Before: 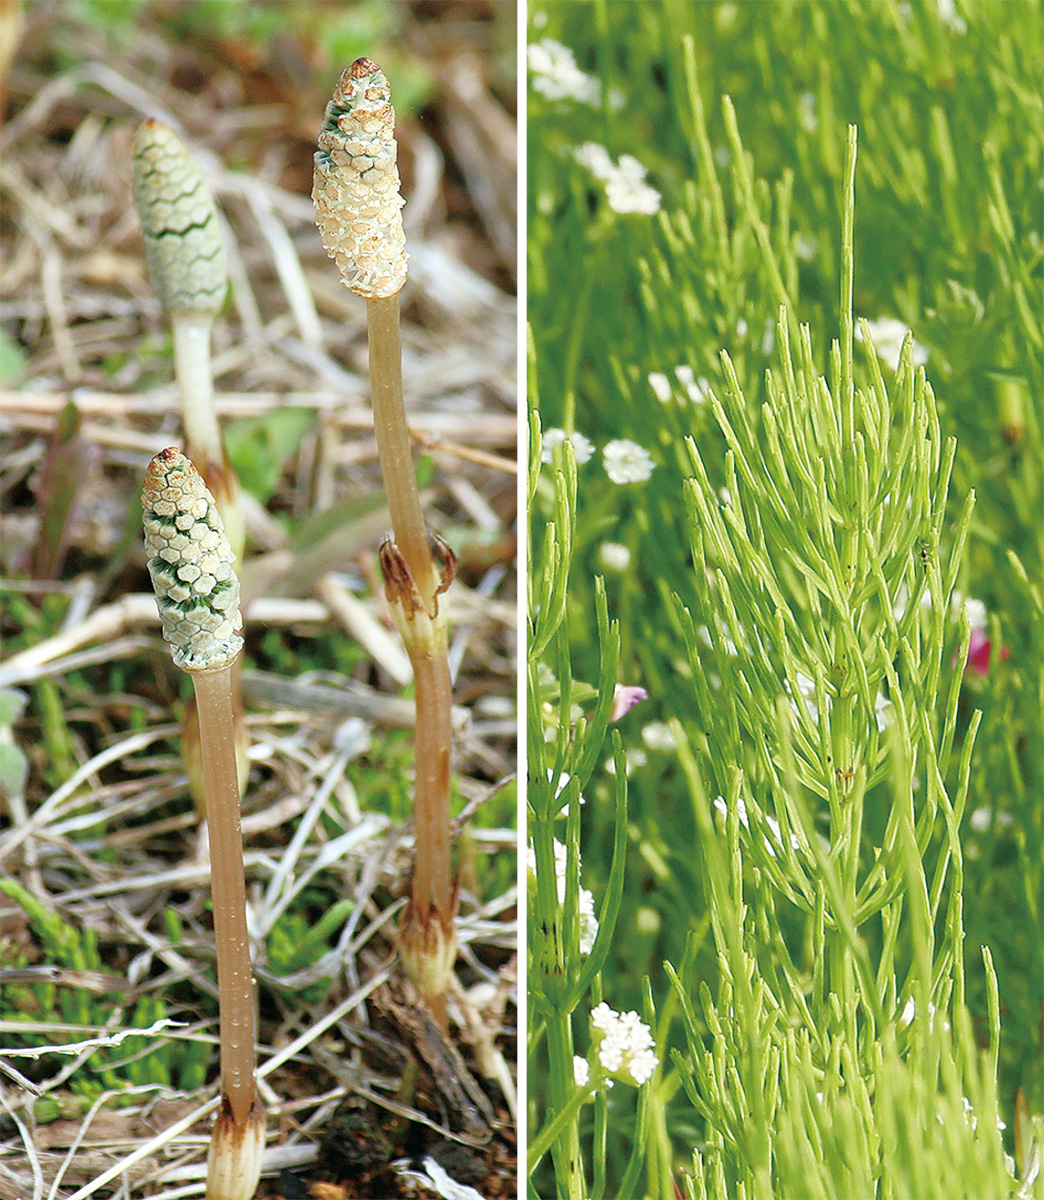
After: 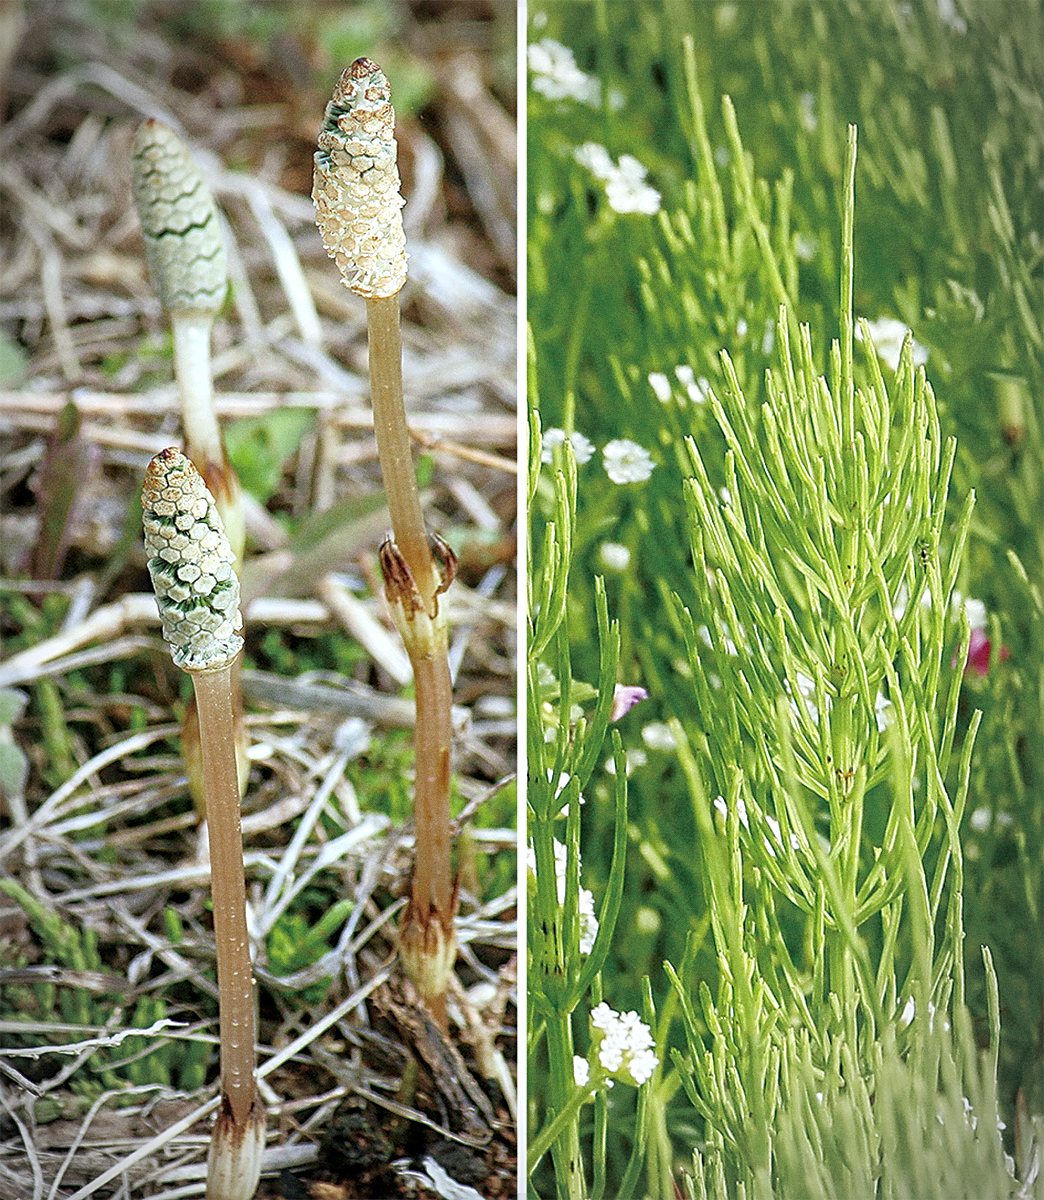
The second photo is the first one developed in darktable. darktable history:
white balance: red 0.974, blue 1.044
vignetting: automatic ratio true
shadows and highlights: shadows -70, highlights 35, soften with gaussian
sharpen: radius 2.767
local contrast: on, module defaults
grain: coarseness 0.09 ISO
